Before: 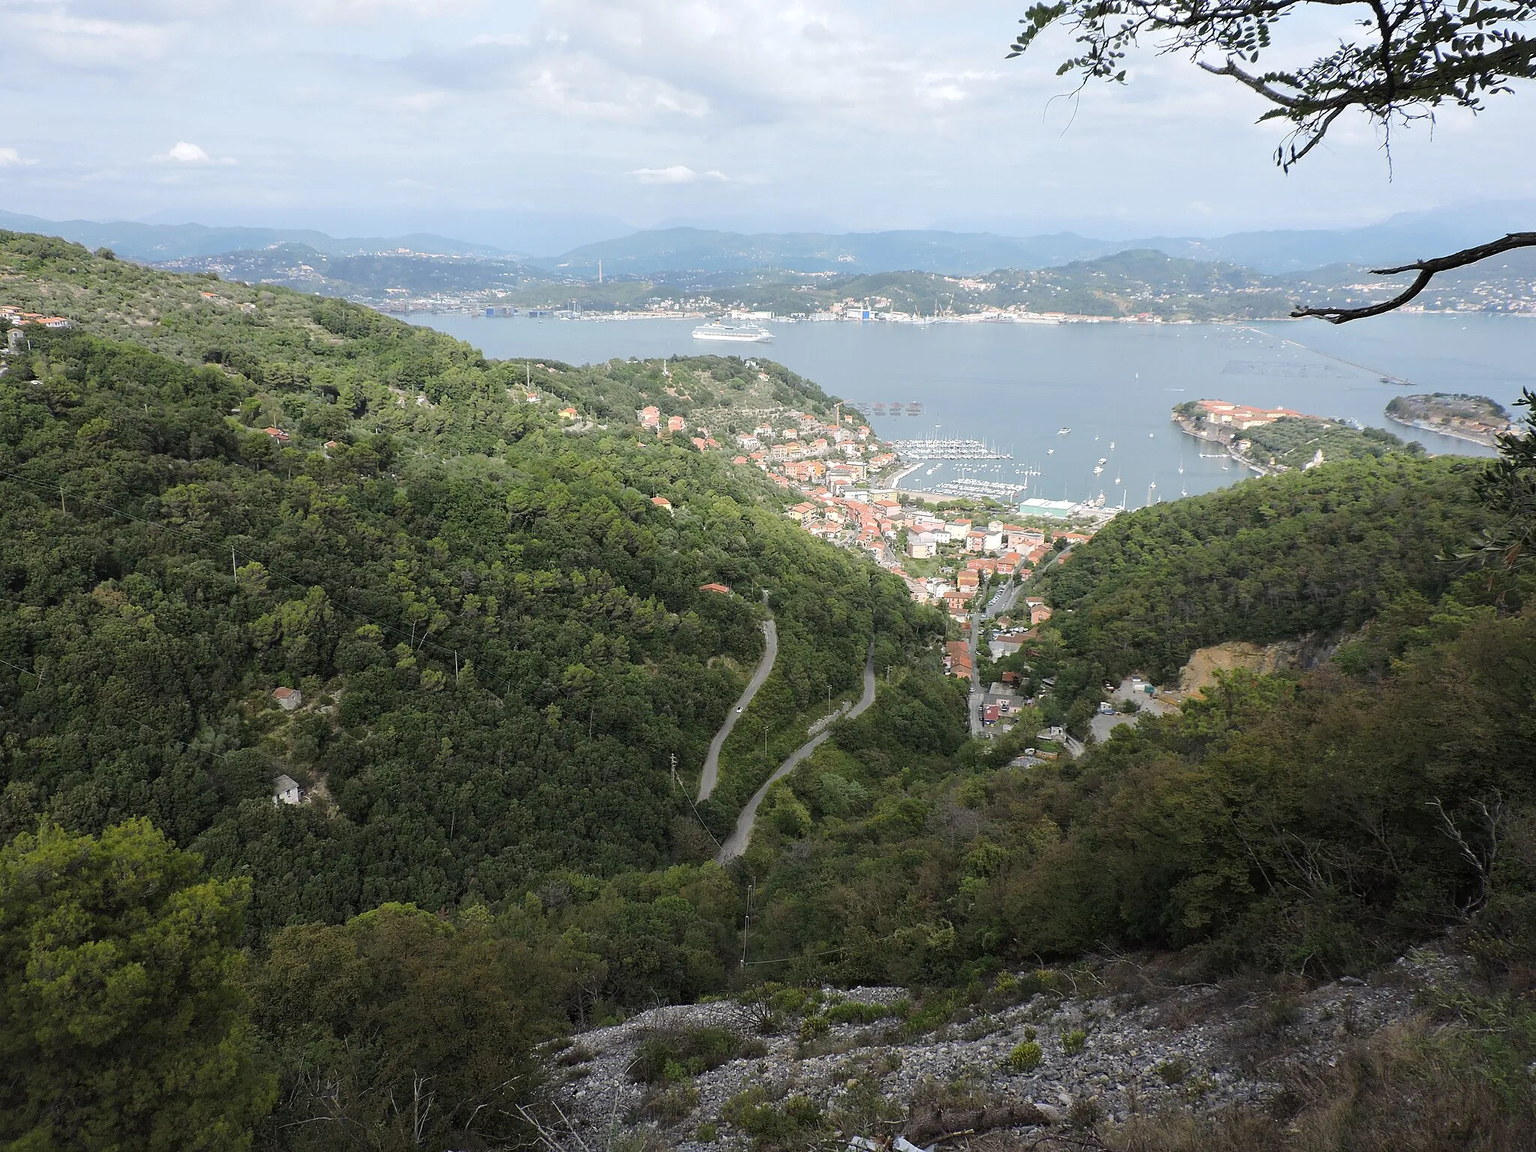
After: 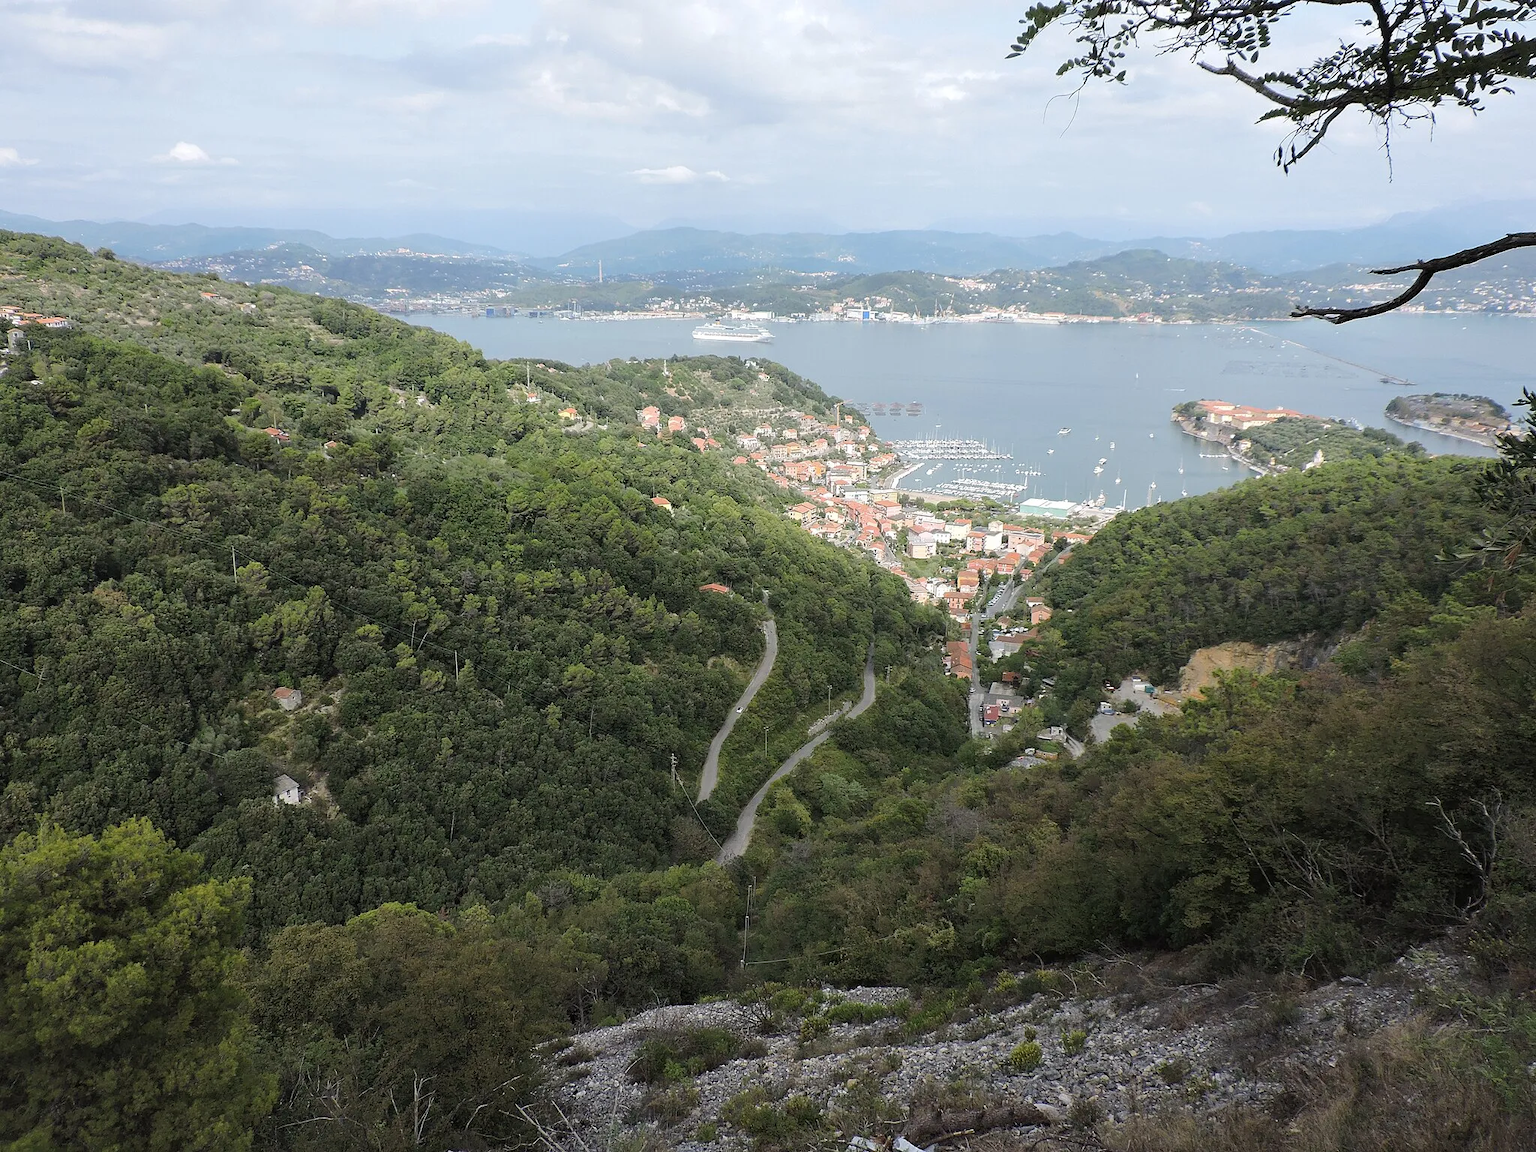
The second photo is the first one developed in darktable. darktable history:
shadows and highlights: shadows 31.37, highlights 0.237, highlights color adjustment 55.16%, soften with gaussian
